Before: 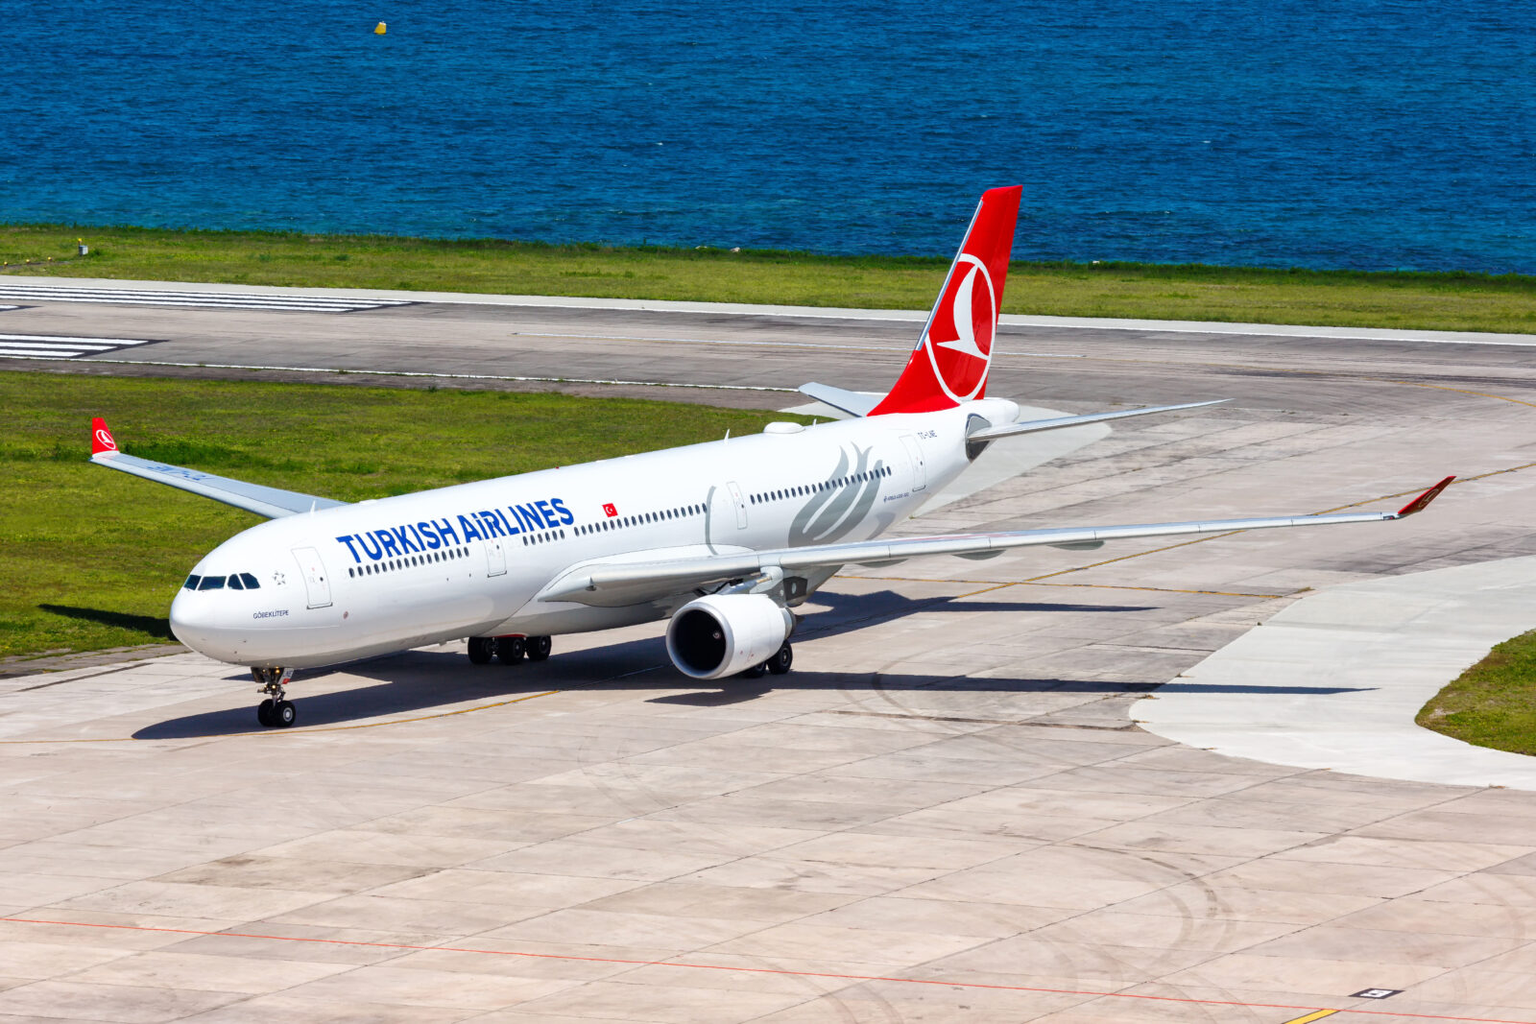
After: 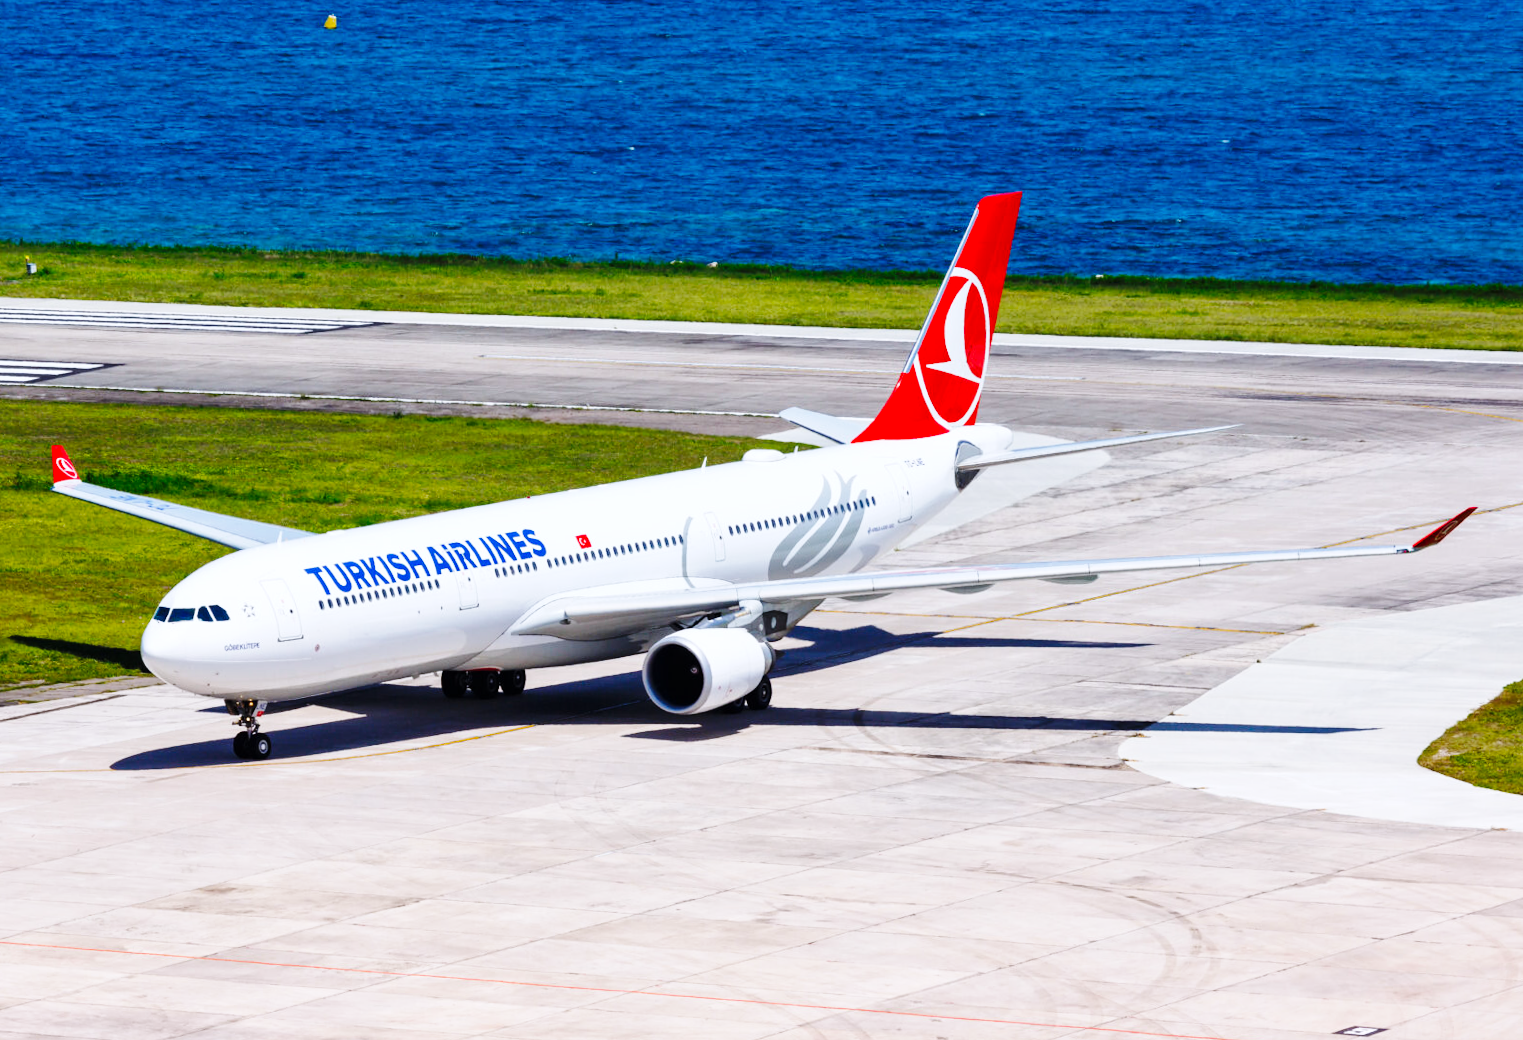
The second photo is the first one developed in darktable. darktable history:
base curve: curves: ch0 [(0, 0) (0.036, 0.025) (0.121, 0.166) (0.206, 0.329) (0.605, 0.79) (1, 1)], preserve colors none
rotate and perspective: rotation 0.074°, lens shift (vertical) 0.096, lens shift (horizontal) -0.041, crop left 0.043, crop right 0.952, crop top 0.024, crop bottom 0.979
white balance: red 0.984, blue 1.059
